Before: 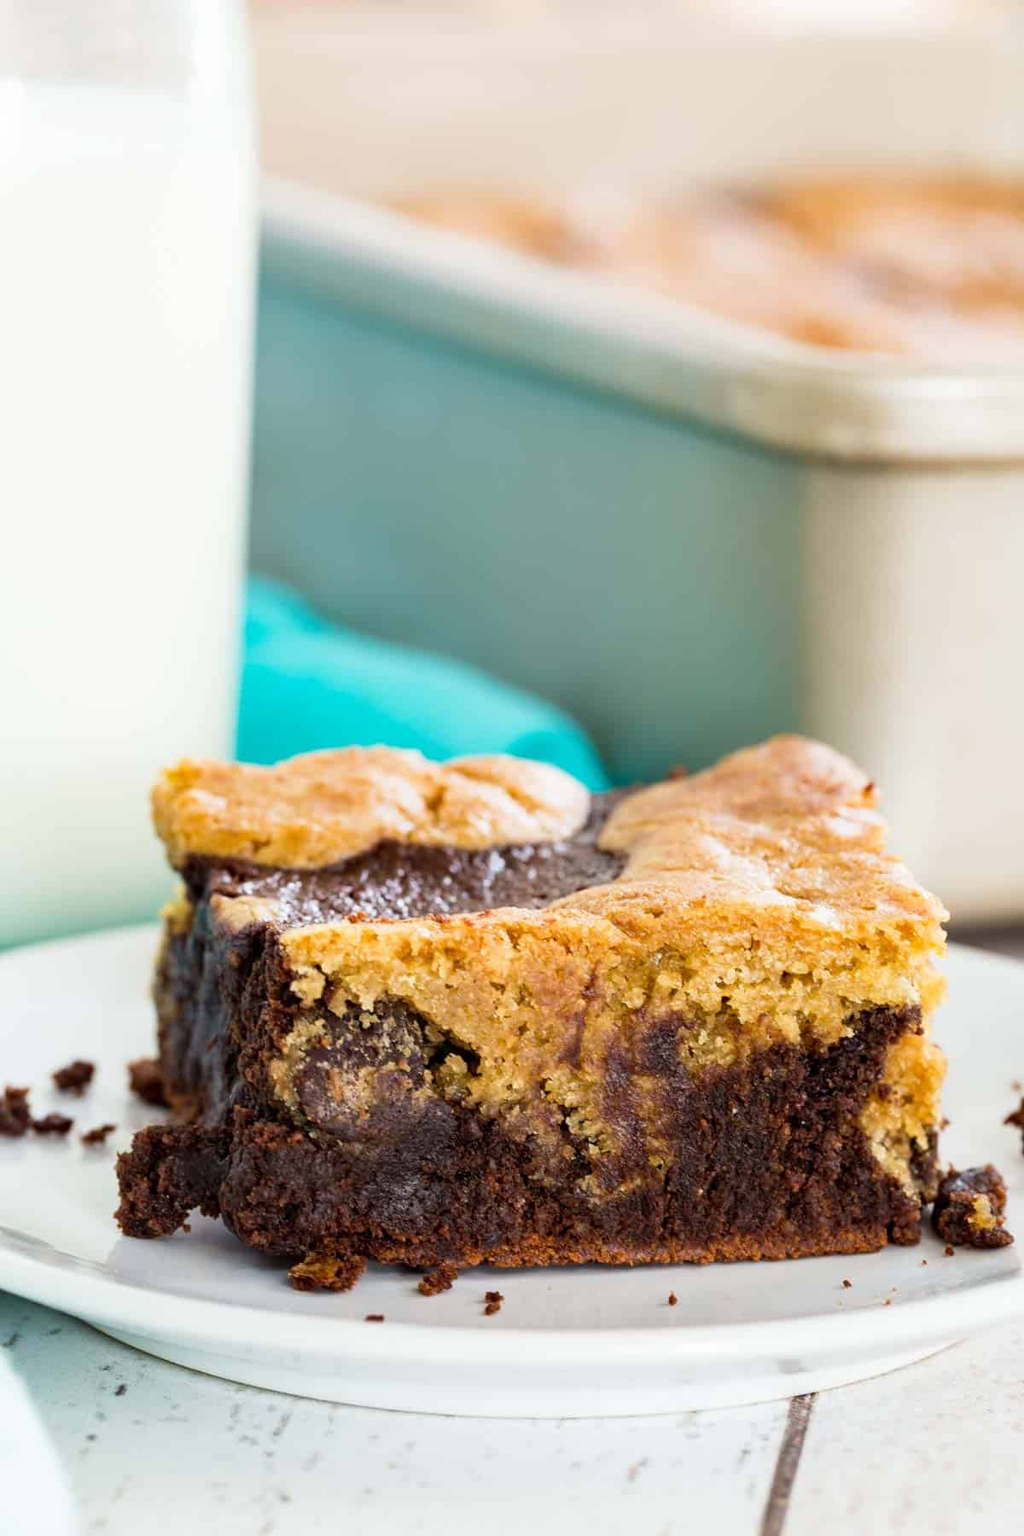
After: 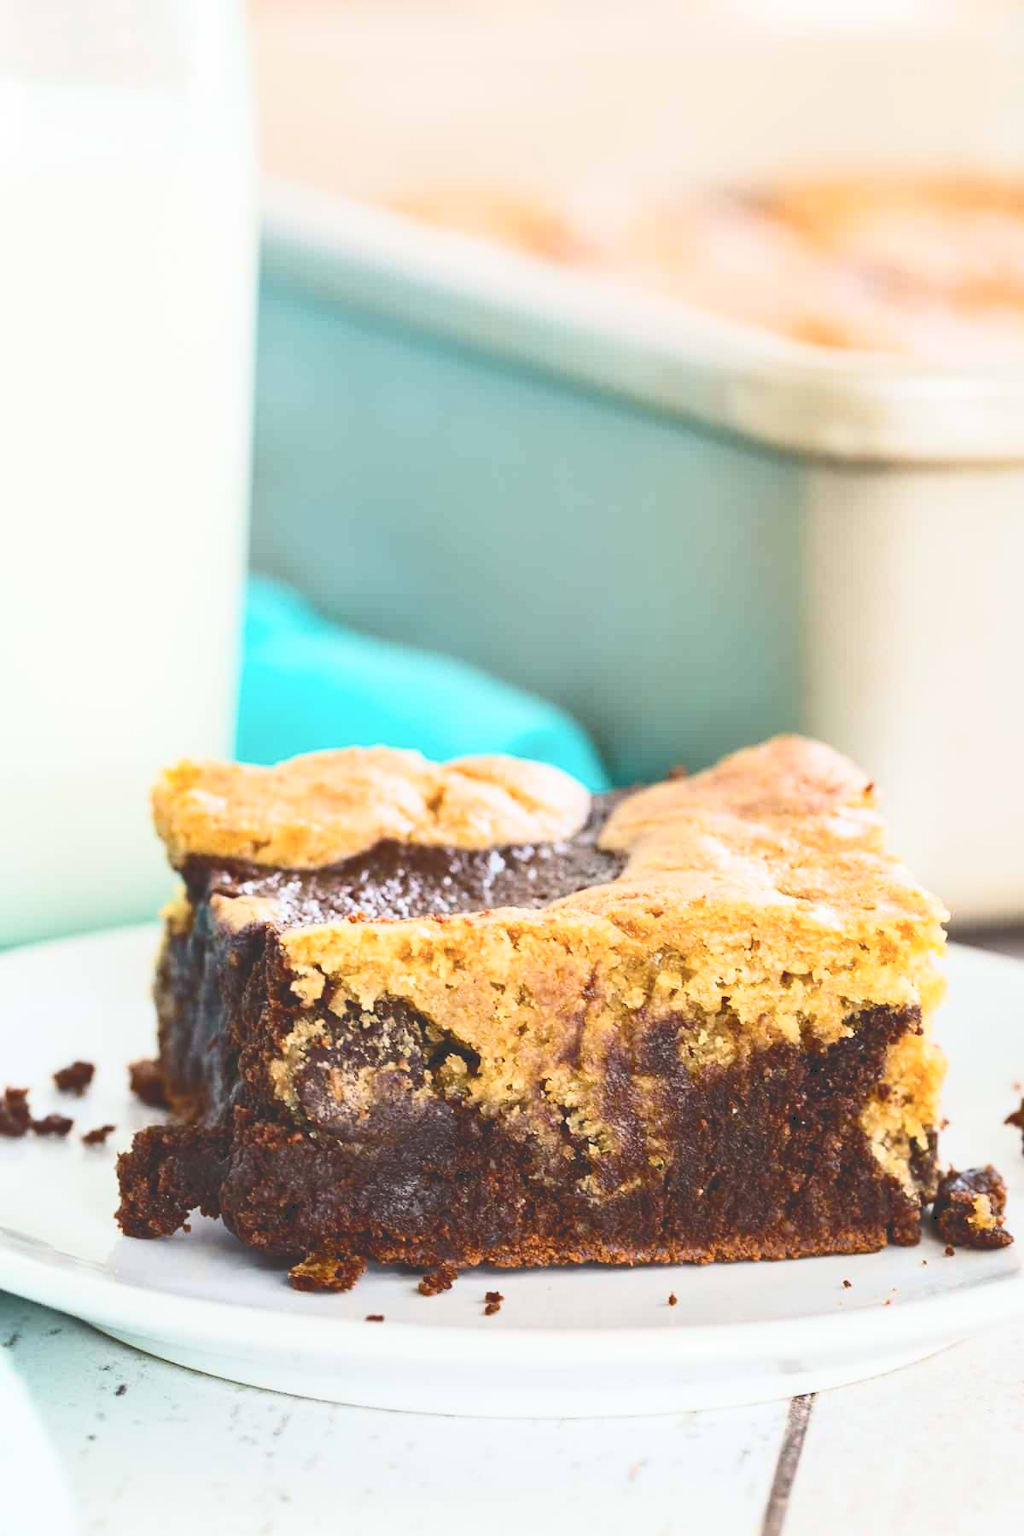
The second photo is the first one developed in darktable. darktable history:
tone curve: curves: ch0 [(0, 0) (0.003, 0.203) (0.011, 0.203) (0.025, 0.21) (0.044, 0.22) (0.069, 0.231) (0.1, 0.243) (0.136, 0.255) (0.177, 0.277) (0.224, 0.305) (0.277, 0.346) (0.335, 0.412) (0.399, 0.492) (0.468, 0.571) (0.543, 0.658) (0.623, 0.75) (0.709, 0.837) (0.801, 0.905) (0.898, 0.955) (1, 1)], color space Lab, independent channels, preserve colors none
